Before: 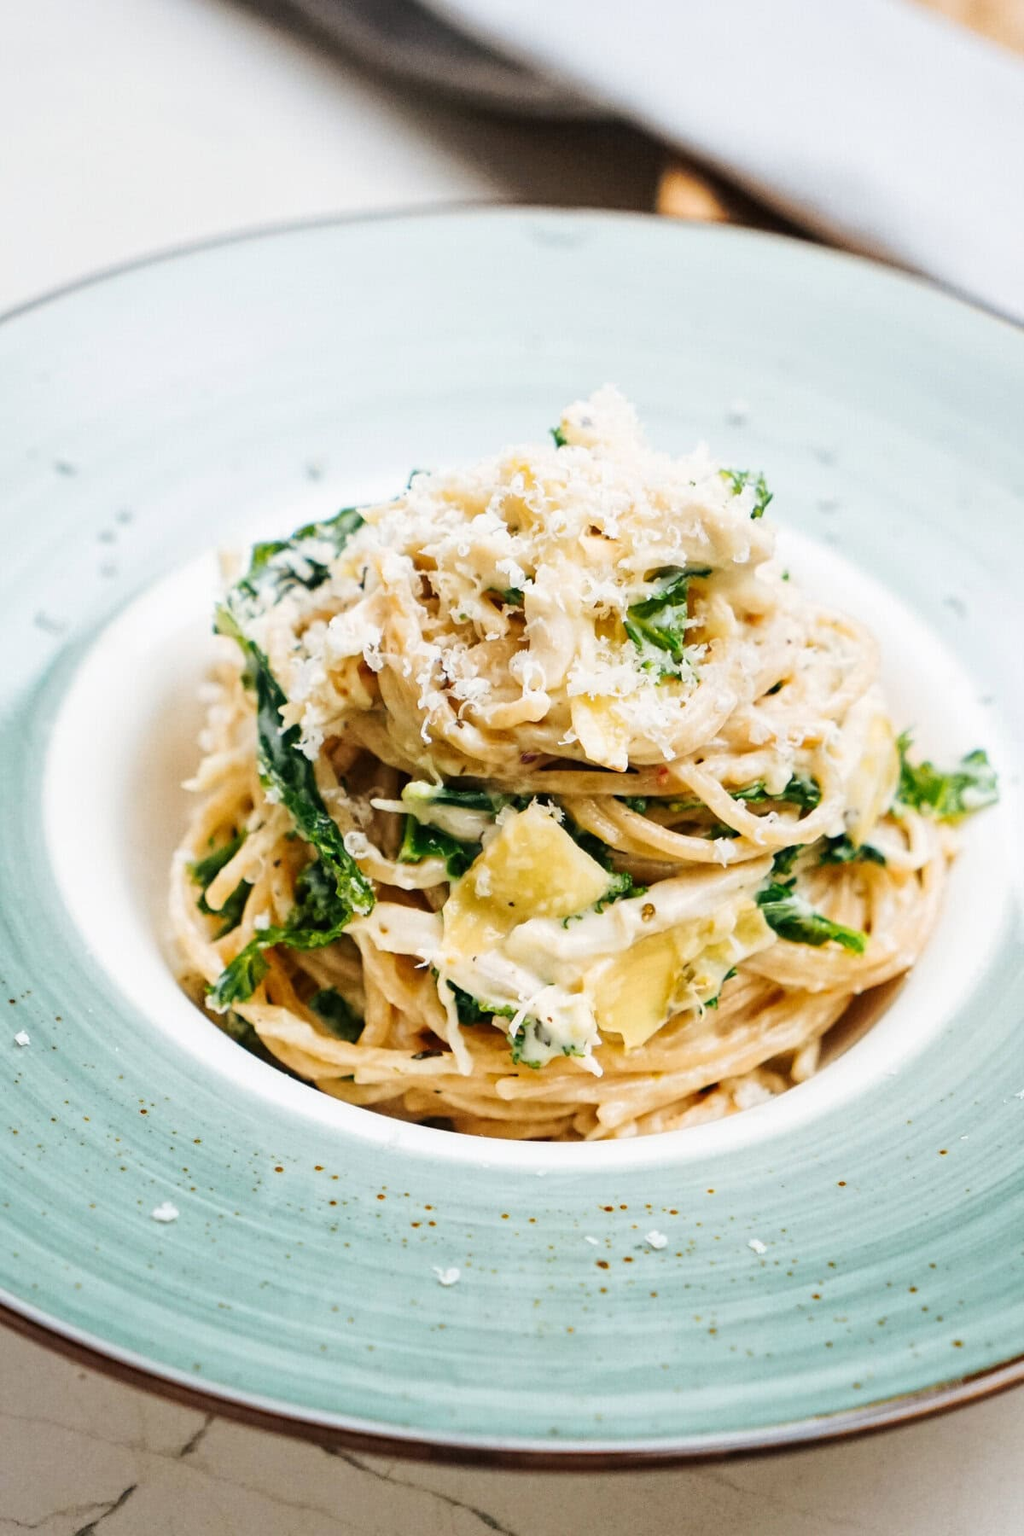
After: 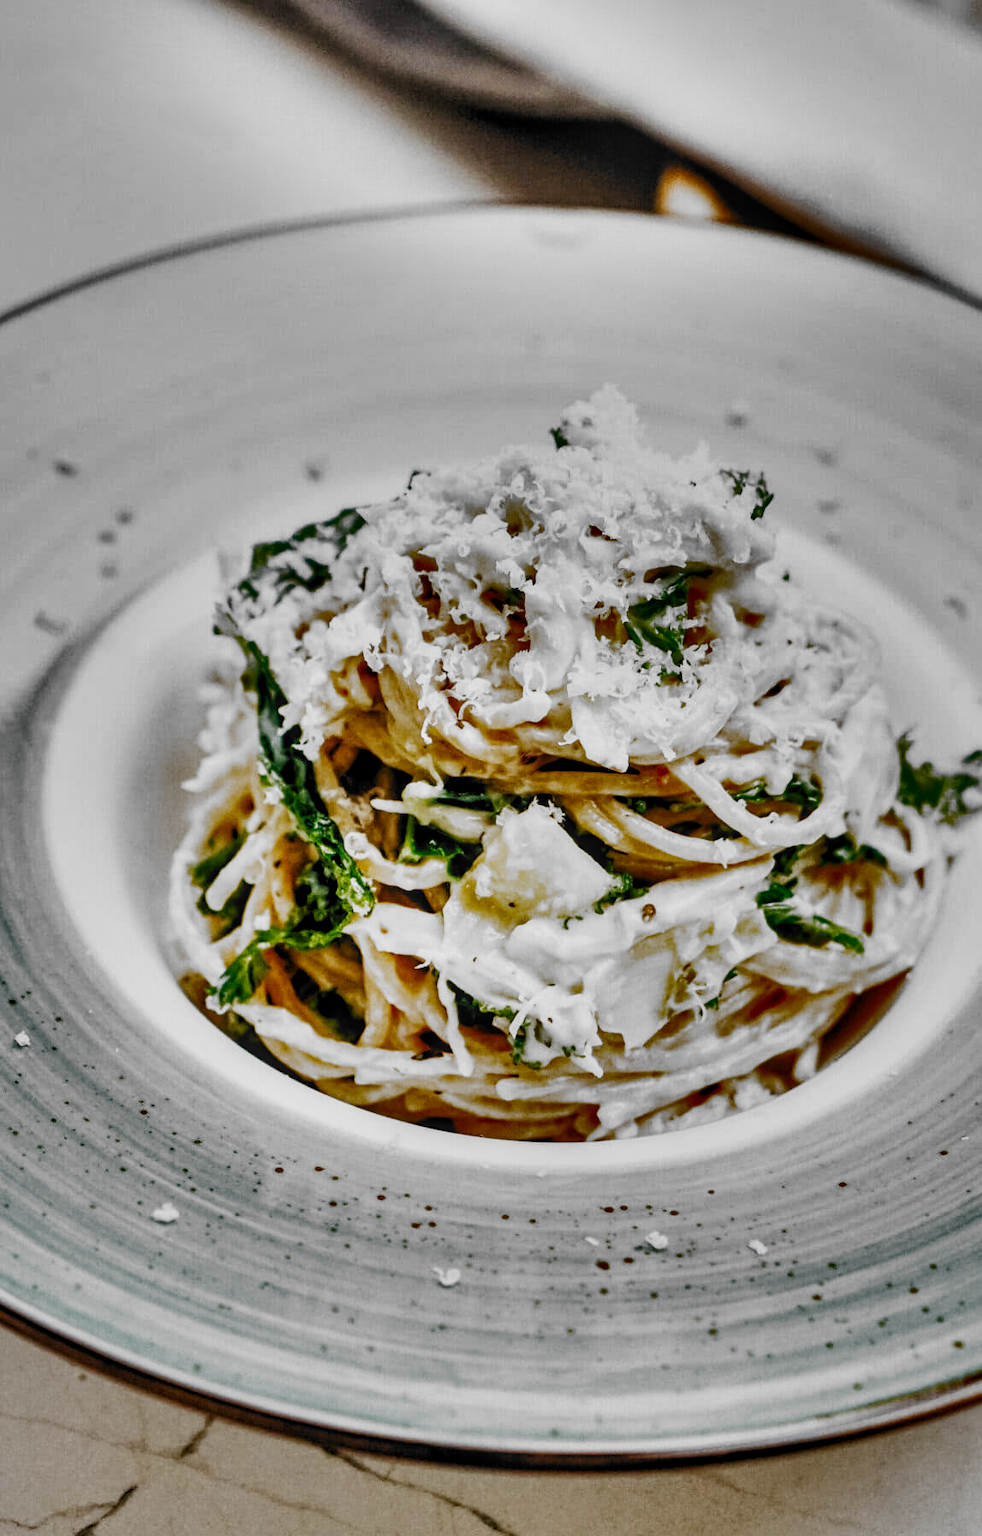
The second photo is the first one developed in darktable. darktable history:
filmic rgb: black relative exposure -5.02 EV, white relative exposure 3.53 EV, hardness 3.19, contrast 1.203, highlights saturation mix -28.59%, add noise in highlights 0.001, preserve chrominance no, color science v3 (2019), use custom middle-gray values true, iterations of high-quality reconstruction 0, contrast in highlights soft
exposure: exposure 0.407 EV, compensate highlight preservation false
crop: right 4.074%, bottom 0.021%
shadows and highlights: shadows 20.97, highlights -81.32, soften with gaussian
local contrast: on, module defaults
